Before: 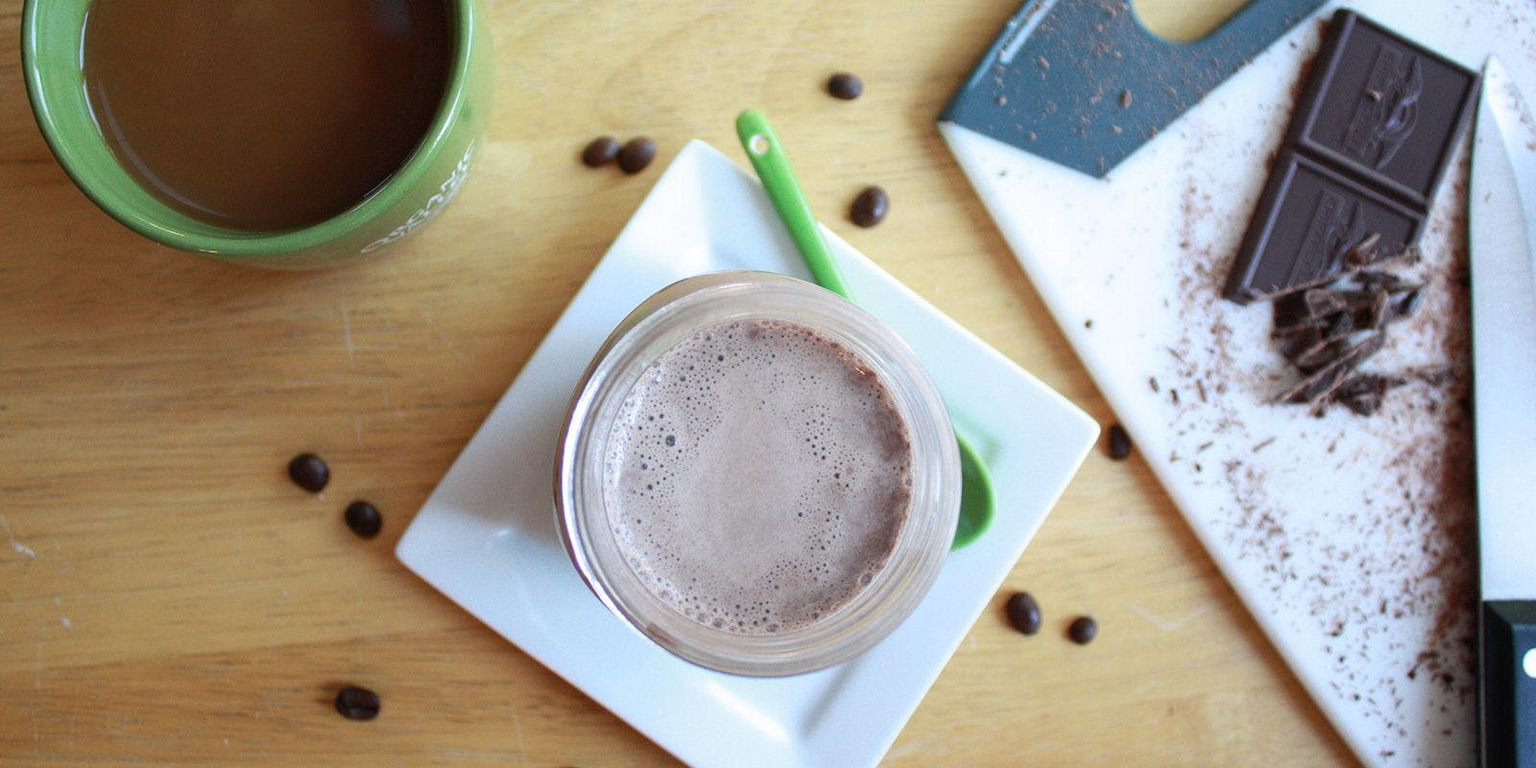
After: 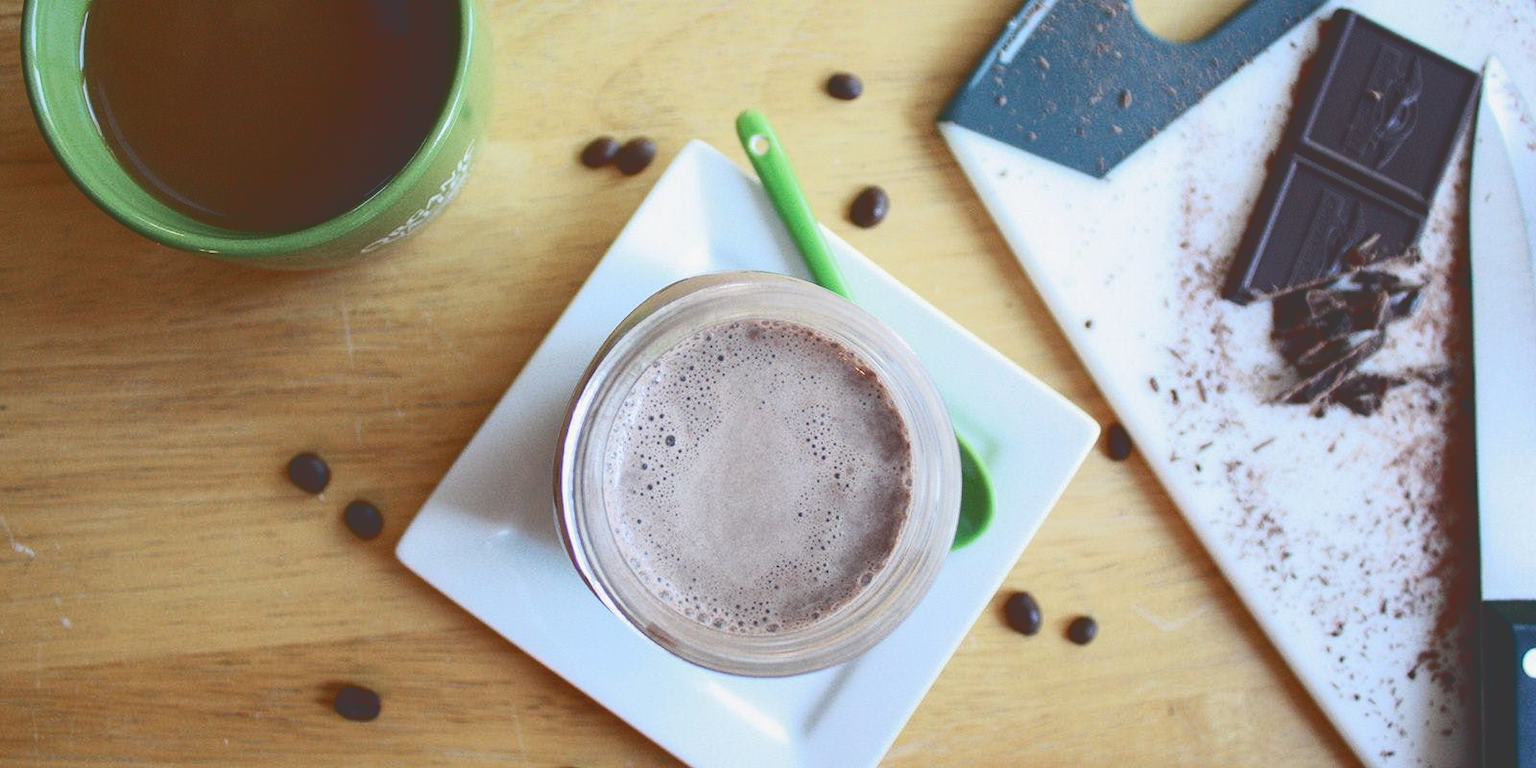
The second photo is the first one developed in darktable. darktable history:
shadows and highlights: shadows -20.07, white point adjustment -2.11, highlights -34.75
tone curve: curves: ch0 [(0, 0) (0.003, 0.235) (0.011, 0.235) (0.025, 0.235) (0.044, 0.235) (0.069, 0.235) (0.1, 0.237) (0.136, 0.239) (0.177, 0.243) (0.224, 0.256) (0.277, 0.287) (0.335, 0.329) (0.399, 0.391) (0.468, 0.476) (0.543, 0.574) (0.623, 0.683) (0.709, 0.778) (0.801, 0.869) (0.898, 0.924) (1, 1)], color space Lab, independent channels, preserve colors none
